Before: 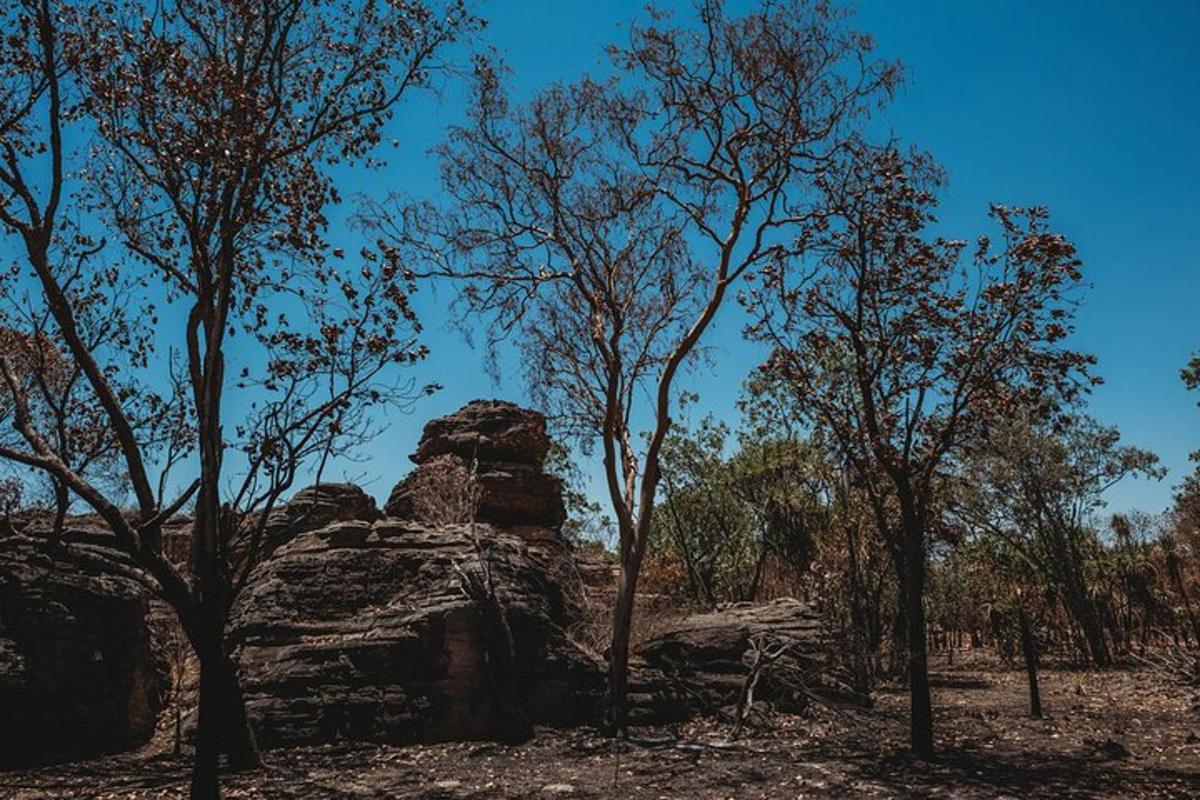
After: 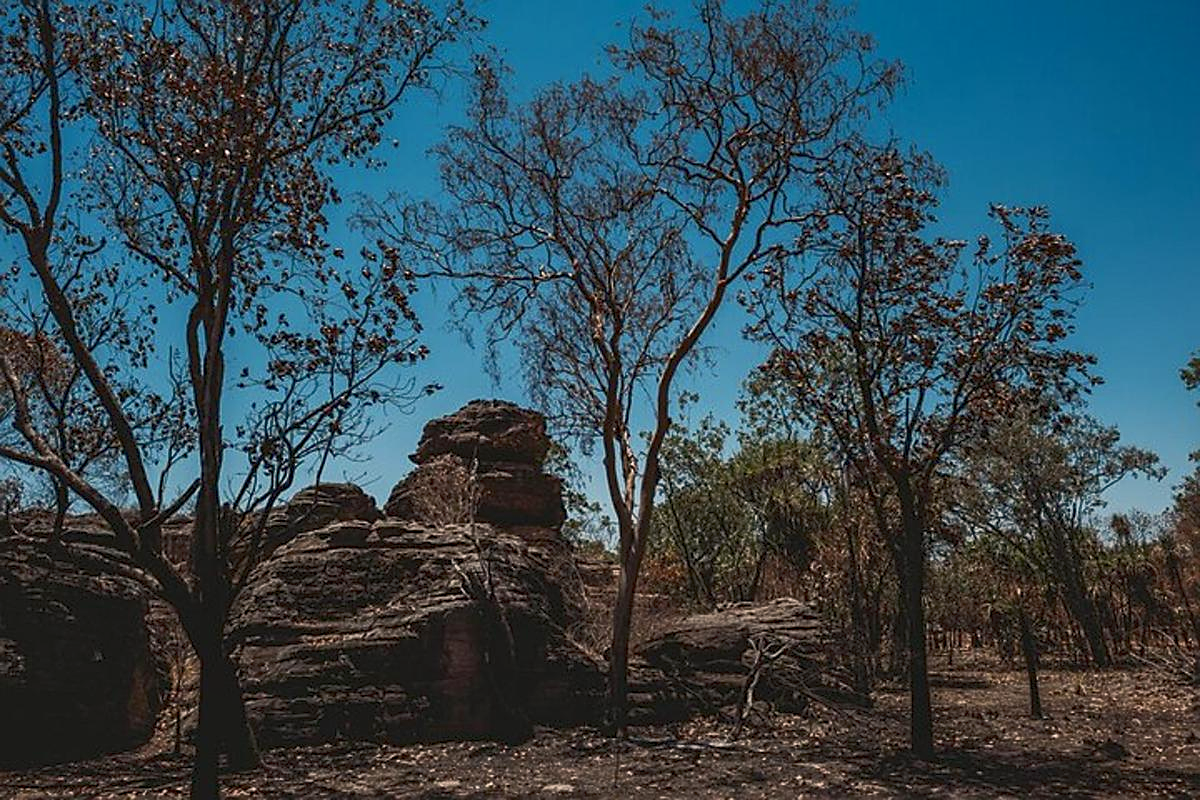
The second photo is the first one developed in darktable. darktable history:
color balance rgb: highlights gain › chroma 1.678%, highlights gain › hue 56.41°, perceptual saturation grading › global saturation 1.486%, perceptual saturation grading › highlights -1.438%, perceptual saturation grading › mid-tones 4.601%, perceptual saturation grading › shadows 8.565%, perceptual brilliance grading › highlights 14.351%, perceptual brilliance grading › mid-tones -5.566%, perceptual brilliance grading › shadows -27.448%, contrast -29.353%
local contrast: mode bilateral grid, contrast 99, coarseness 100, detail 108%, midtone range 0.2
sharpen: on, module defaults
